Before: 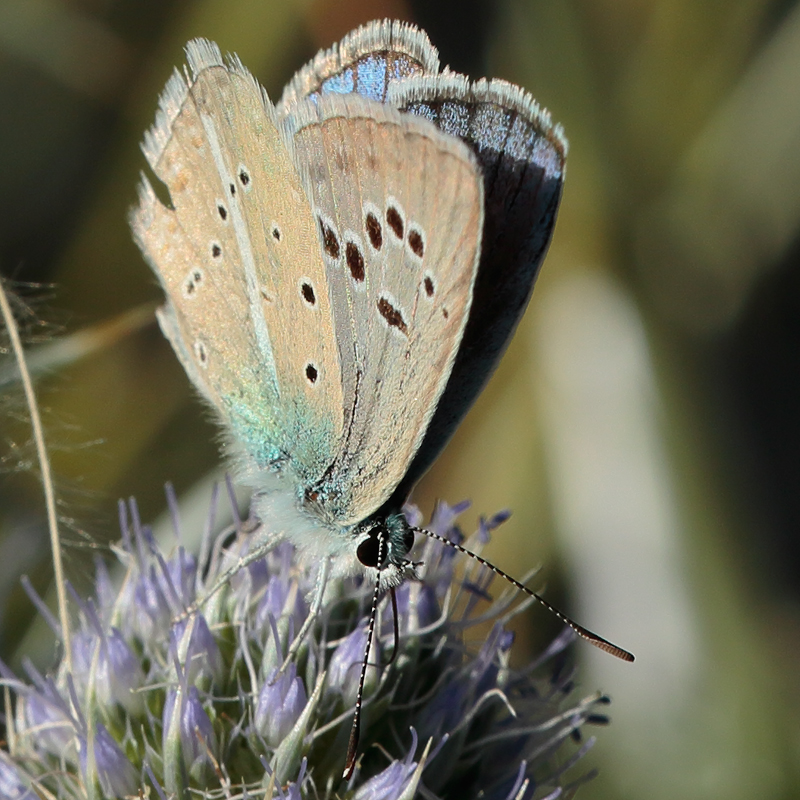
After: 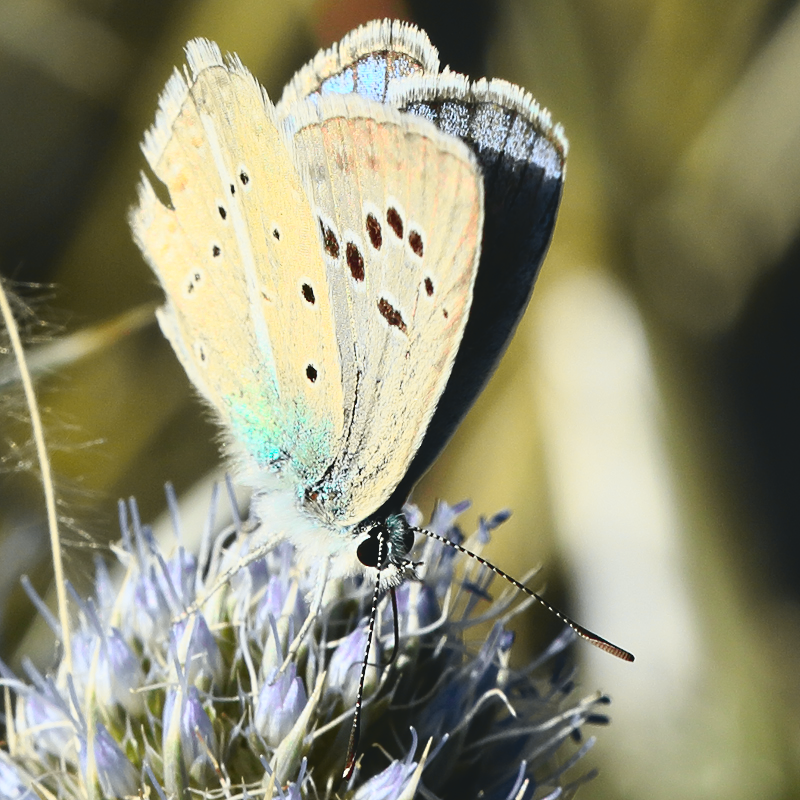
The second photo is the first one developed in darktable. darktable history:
tone curve: curves: ch0 [(0, 0.074) (0.129, 0.136) (0.285, 0.301) (0.689, 0.764) (0.854, 0.926) (0.987, 0.977)]; ch1 [(0, 0) (0.337, 0.249) (0.434, 0.437) (0.485, 0.491) (0.515, 0.495) (0.566, 0.57) (0.625, 0.625) (0.764, 0.806) (1, 1)]; ch2 [(0, 0) (0.314, 0.301) (0.401, 0.411) (0.505, 0.499) (0.54, 0.54) (0.608, 0.613) (0.706, 0.735) (1, 1)], color space Lab, independent channels, preserve colors none
sharpen: radius 5.325, amount 0.312, threshold 26.433
contrast brightness saturation: contrast 0.2, brightness 0.16, saturation 0.22
